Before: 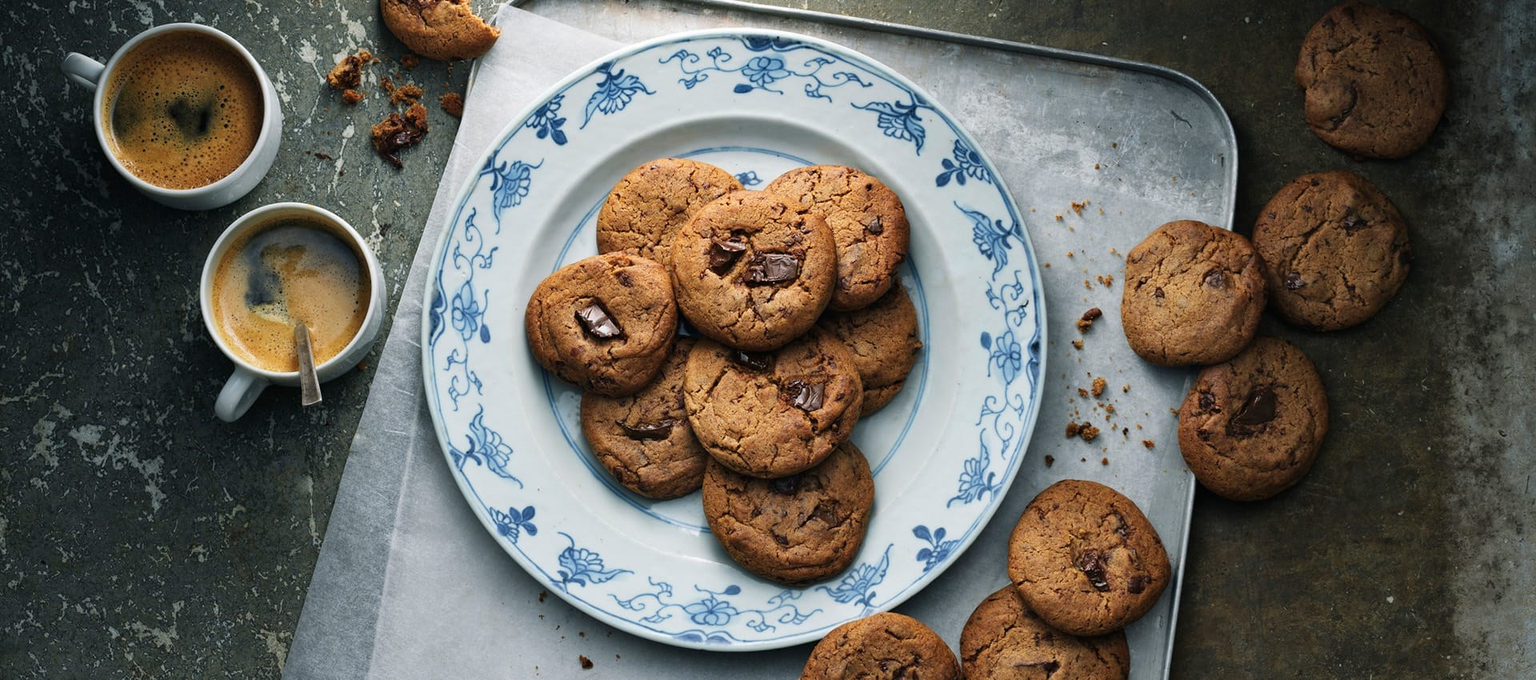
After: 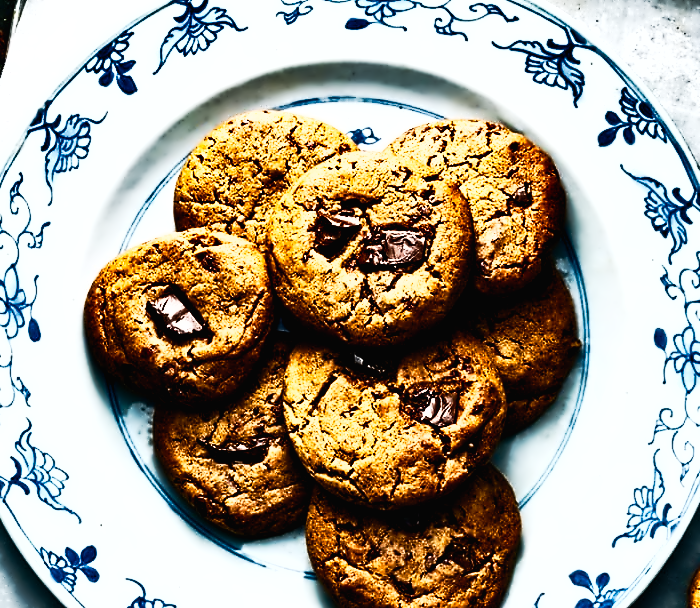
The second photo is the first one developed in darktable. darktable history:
contrast brightness saturation: contrast 0.288
color balance rgb: perceptual saturation grading › global saturation 20%, perceptual saturation grading › highlights -25.268%, perceptual saturation grading › shadows 50.589%, perceptual brilliance grading › global brilliance 14.827%, perceptual brilliance grading › shadows -34.327%, global vibrance 30.128%
exposure: black level correction 0.008, exposure 0.103 EV, compensate exposure bias true, compensate highlight preservation false
tone curve: curves: ch0 [(0, 0.013) (0.074, 0.044) (0.251, 0.234) (0.472, 0.511) (0.63, 0.752) (0.746, 0.866) (0.899, 0.956) (1, 1)]; ch1 [(0, 0) (0.08, 0.08) (0.347, 0.394) (0.455, 0.441) (0.5, 0.5) (0.517, 0.53) (0.563, 0.611) (0.617, 0.682) (0.756, 0.788) (0.92, 0.92) (1, 1)]; ch2 [(0, 0) (0.096, 0.056) (0.304, 0.204) (0.5, 0.5) (0.539, 0.575) (0.597, 0.644) (0.92, 0.92) (1, 1)], preserve colors none
crop and rotate: left 29.797%, top 10.307%, right 33.719%, bottom 18.05%
contrast equalizer: octaves 7, y [[0.5, 0.542, 0.583, 0.625, 0.667, 0.708], [0.5 ×6], [0.5 ×6], [0, 0.033, 0.067, 0.1, 0.133, 0.167], [0, 0.05, 0.1, 0.15, 0.2, 0.25]]
shadows and highlights: shadows 12.65, white point adjustment 1.31, soften with gaussian
